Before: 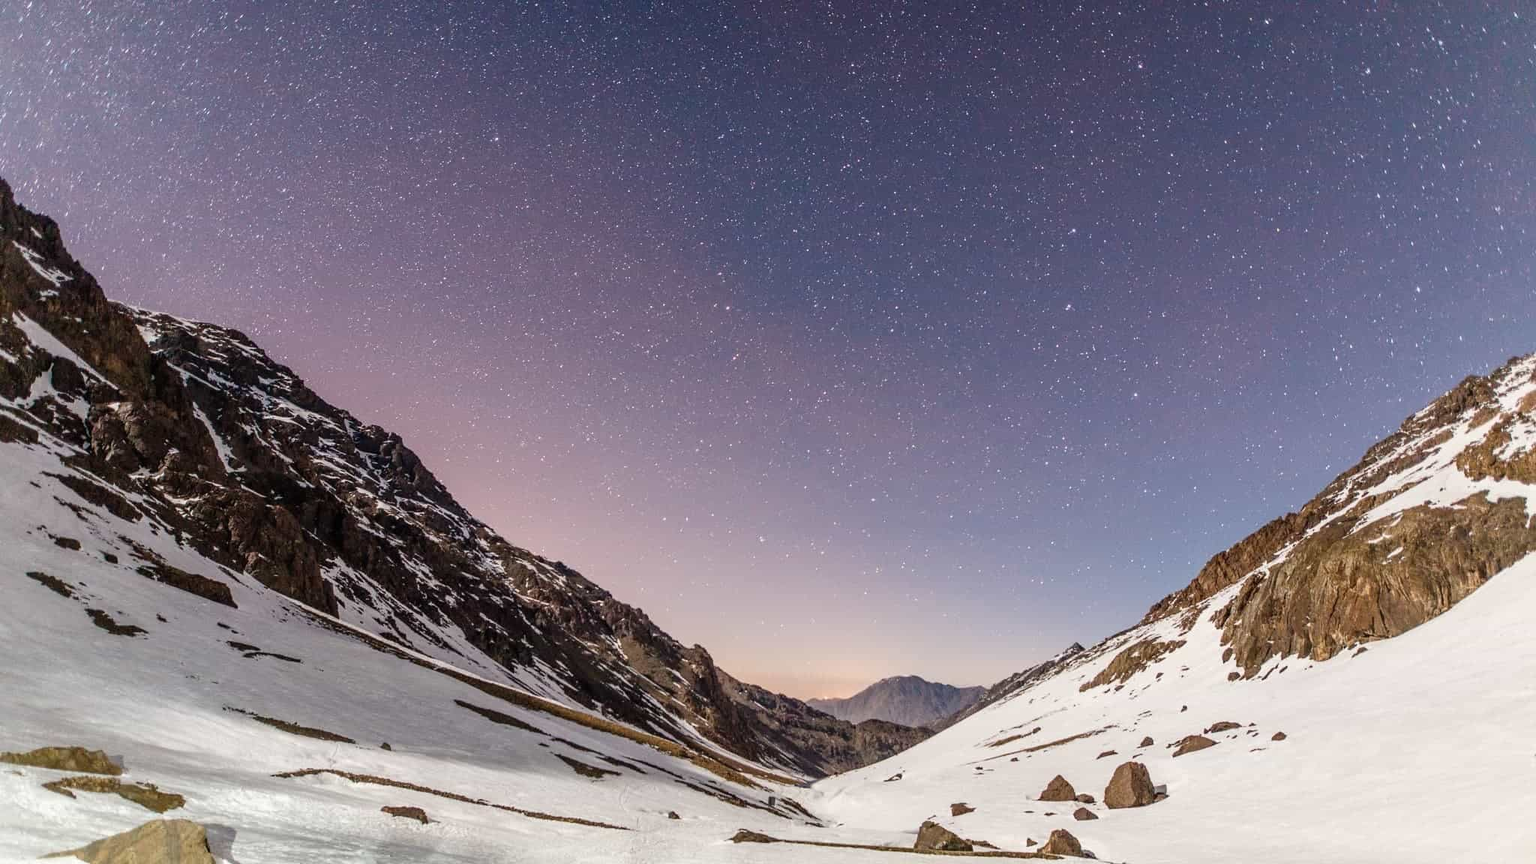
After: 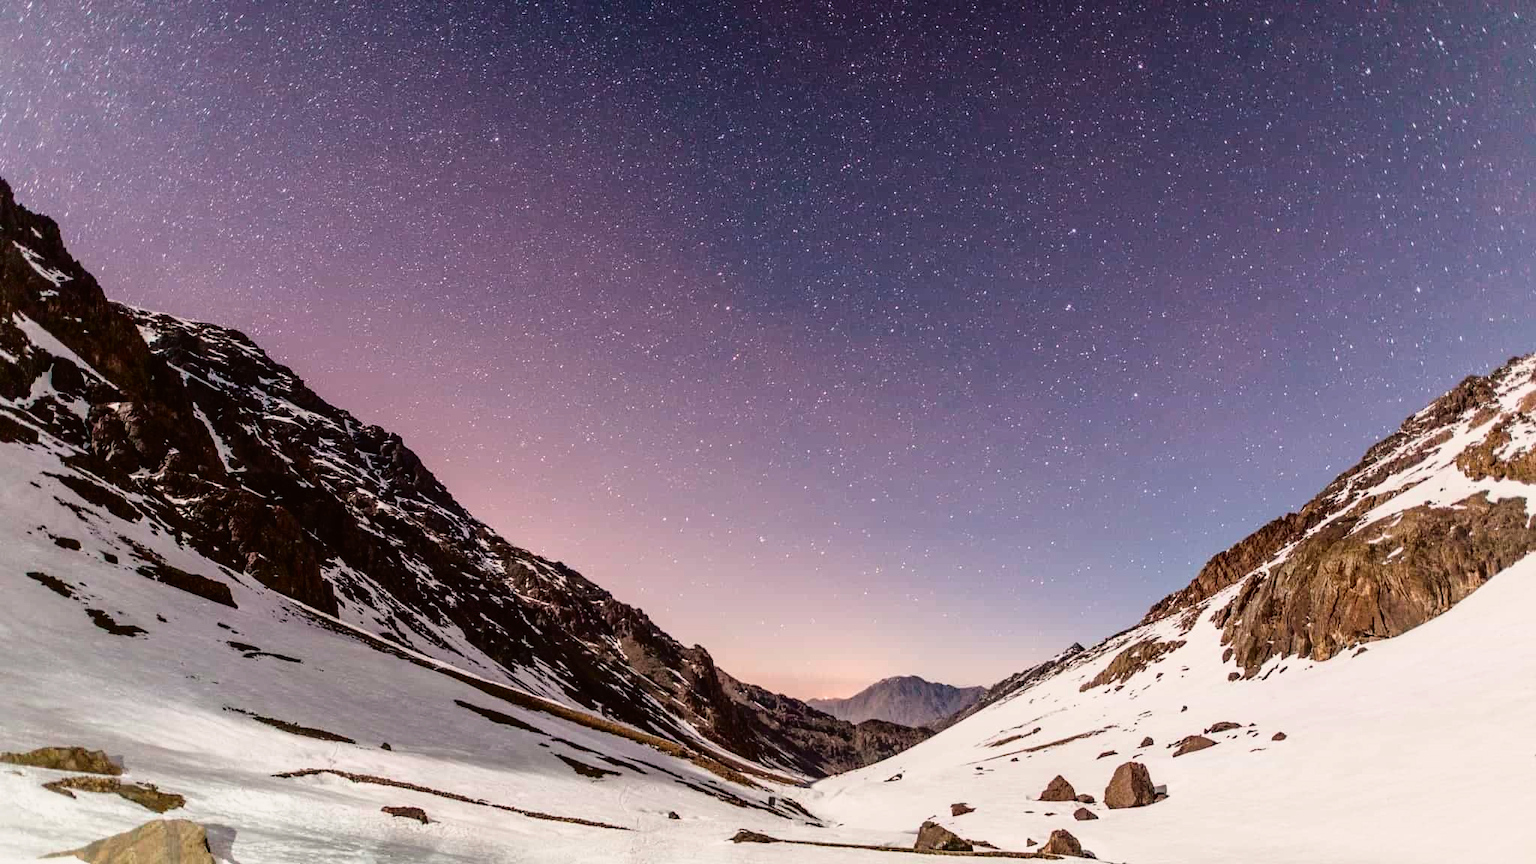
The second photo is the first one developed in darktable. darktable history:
tone curve: curves: ch0 [(0, 0.013) (0.175, 0.11) (0.337, 0.304) (0.498, 0.485) (0.78, 0.742) (0.993, 0.954)]; ch1 [(0, 0) (0.294, 0.184) (0.359, 0.34) (0.362, 0.35) (0.43, 0.41) (0.469, 0.463) (0.495, 0.502) (0.54, 0.563) (0.612, 0.641) (1, 1)]; ch2 [(0, 0) (0.44, 0.437) (0.495, 0.502) (0.524, 0.534) (0.557, 0.56) (0.634, 0.654) (0.728, 0.722) (1, 1)], color space Lab, independent channels, preserve colors none
filmic rgb: white relative exposure 2.45 EV, hardness 6.33
